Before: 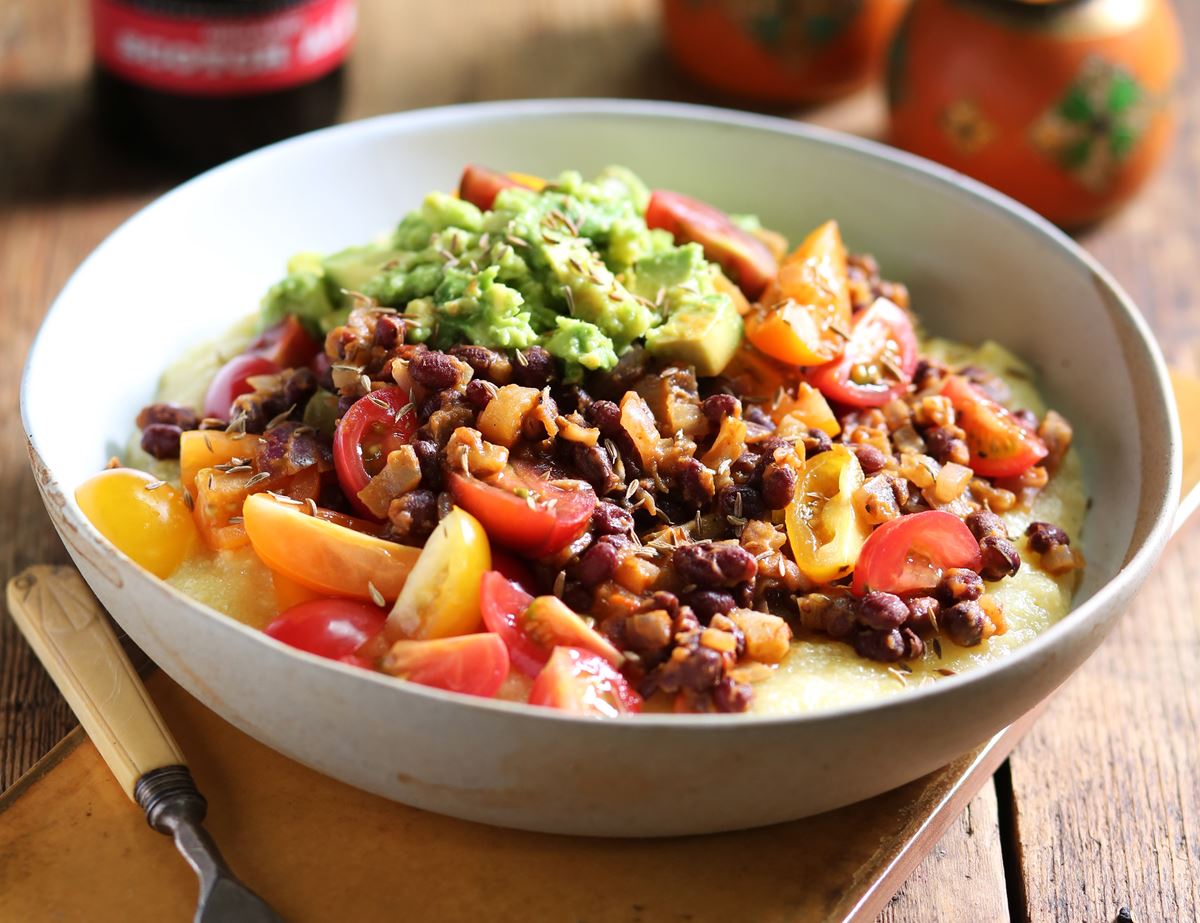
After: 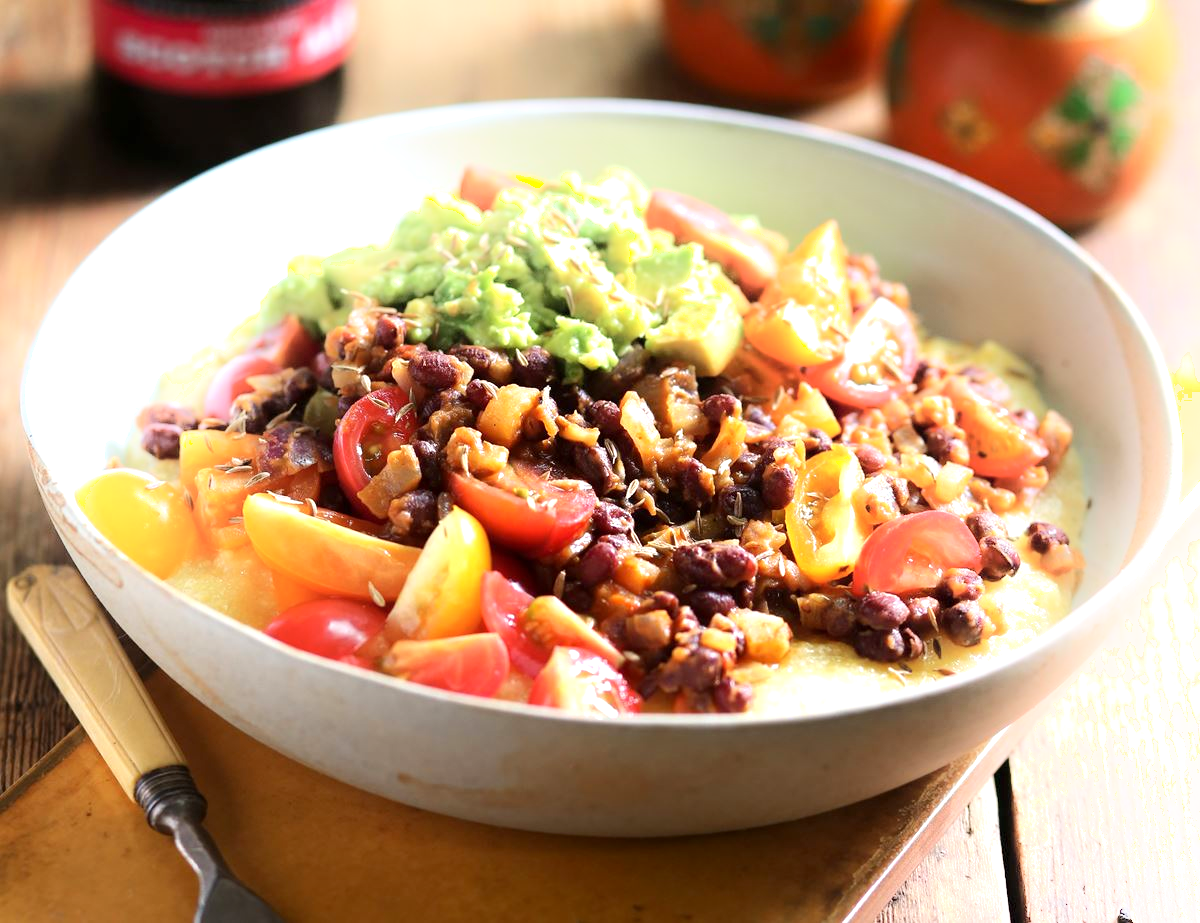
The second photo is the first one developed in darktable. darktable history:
exposure: black level correction 0.001, exposure 0.5 EV, compensate exposure bias true, compensate highlight preservation false
shadows and highlights: shadows -90, highlights 90, soften with gaussian
